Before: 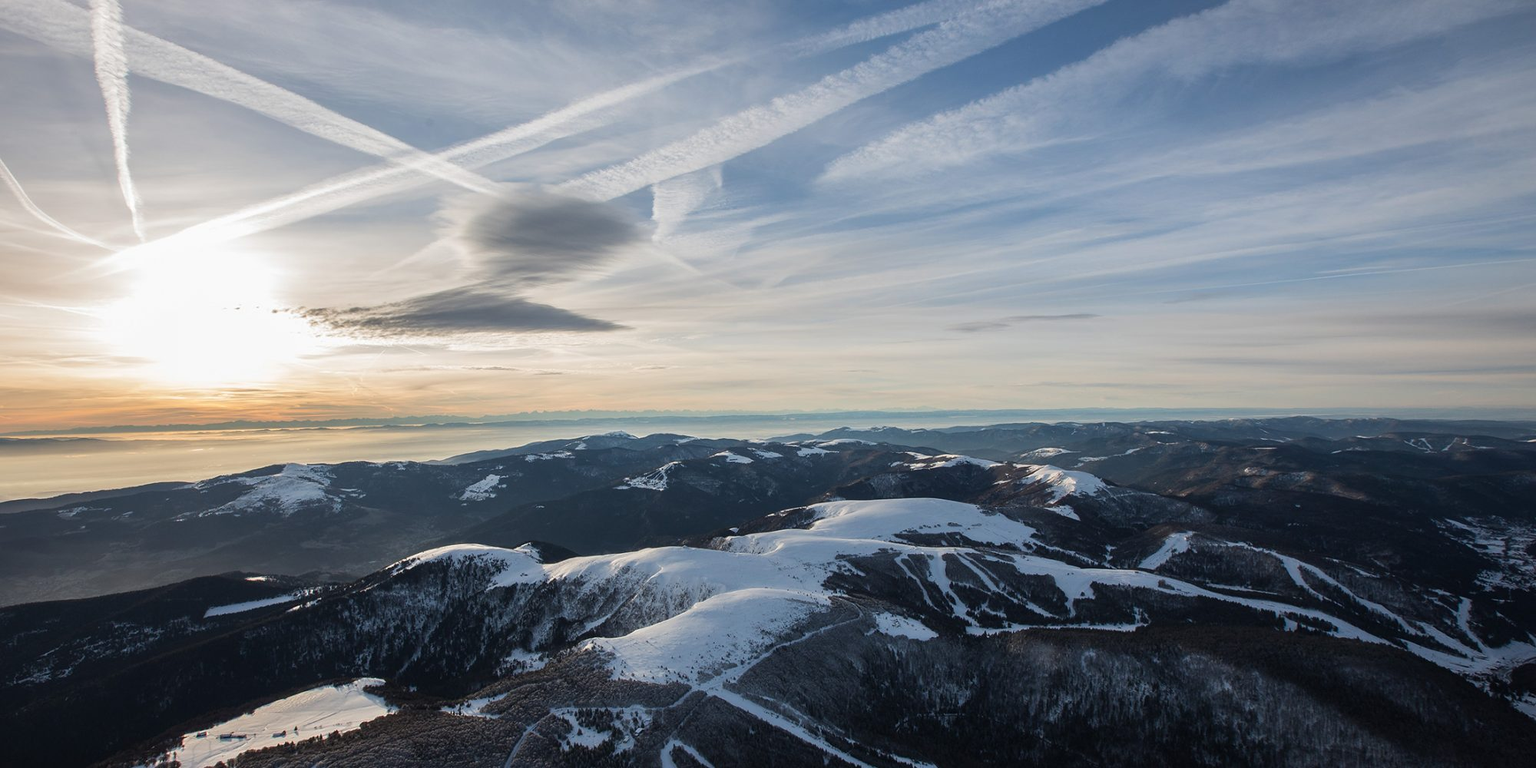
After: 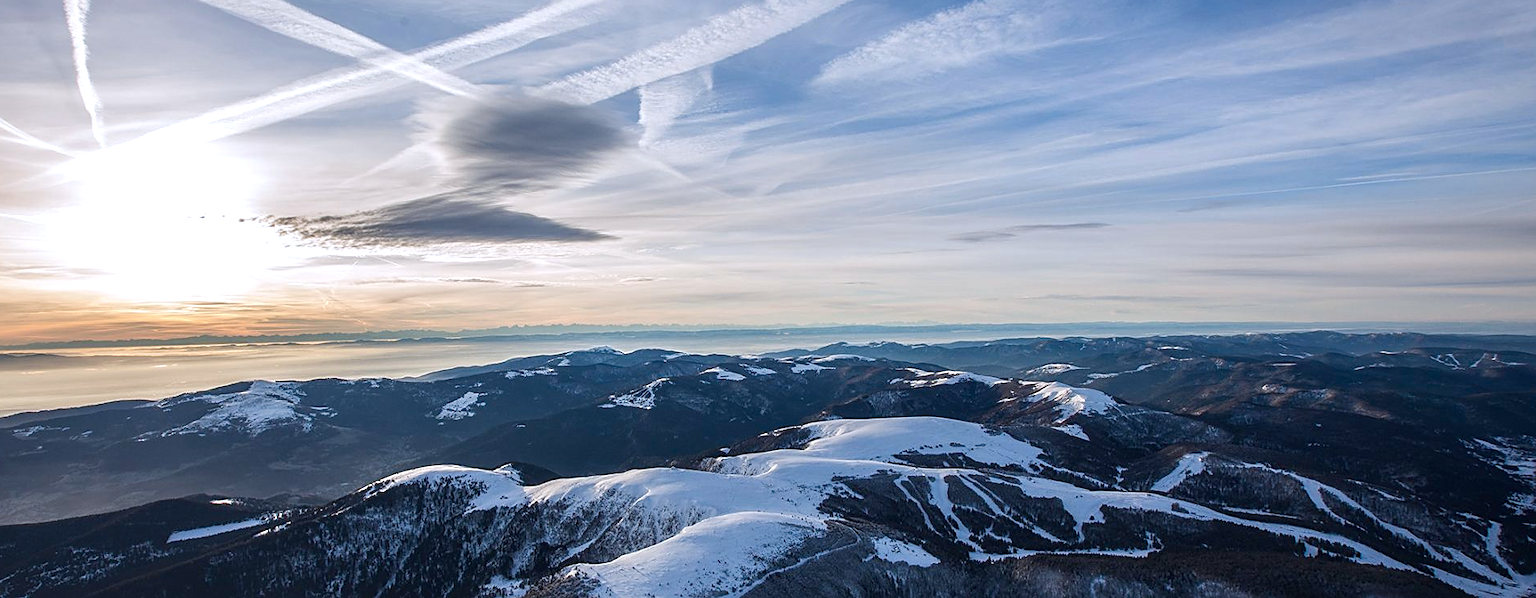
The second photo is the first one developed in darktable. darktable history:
color balance rgb: linear chroma grading › shadows 32%, linear chroma grading › global chroma -2%, linear chroma grading › mid-tones 4%, perceptual saturation grading › global saturation -2%, perceptual saturation grading › highlights -8%, perceptual saturation grading › mid-tones 8%, perceptual saturation grading › shadows 4%, perceptual brilliance grading › highlights 8%, perceptual brilliance grading › mid-tones 4%, perceptual brilliance grading › shadows 2%, global vibrance 16%, saturation formula JzAzBz (2021)
sharpen: on, module defaults
local contrast: on, module defaults
color calibration: illuminant as shot in camera, x 0.358, y 0.373, temperature 4628.91 K
crop and rotate: left 2.991%, top 13.302%, right 1.981%, bottom 12.636%
